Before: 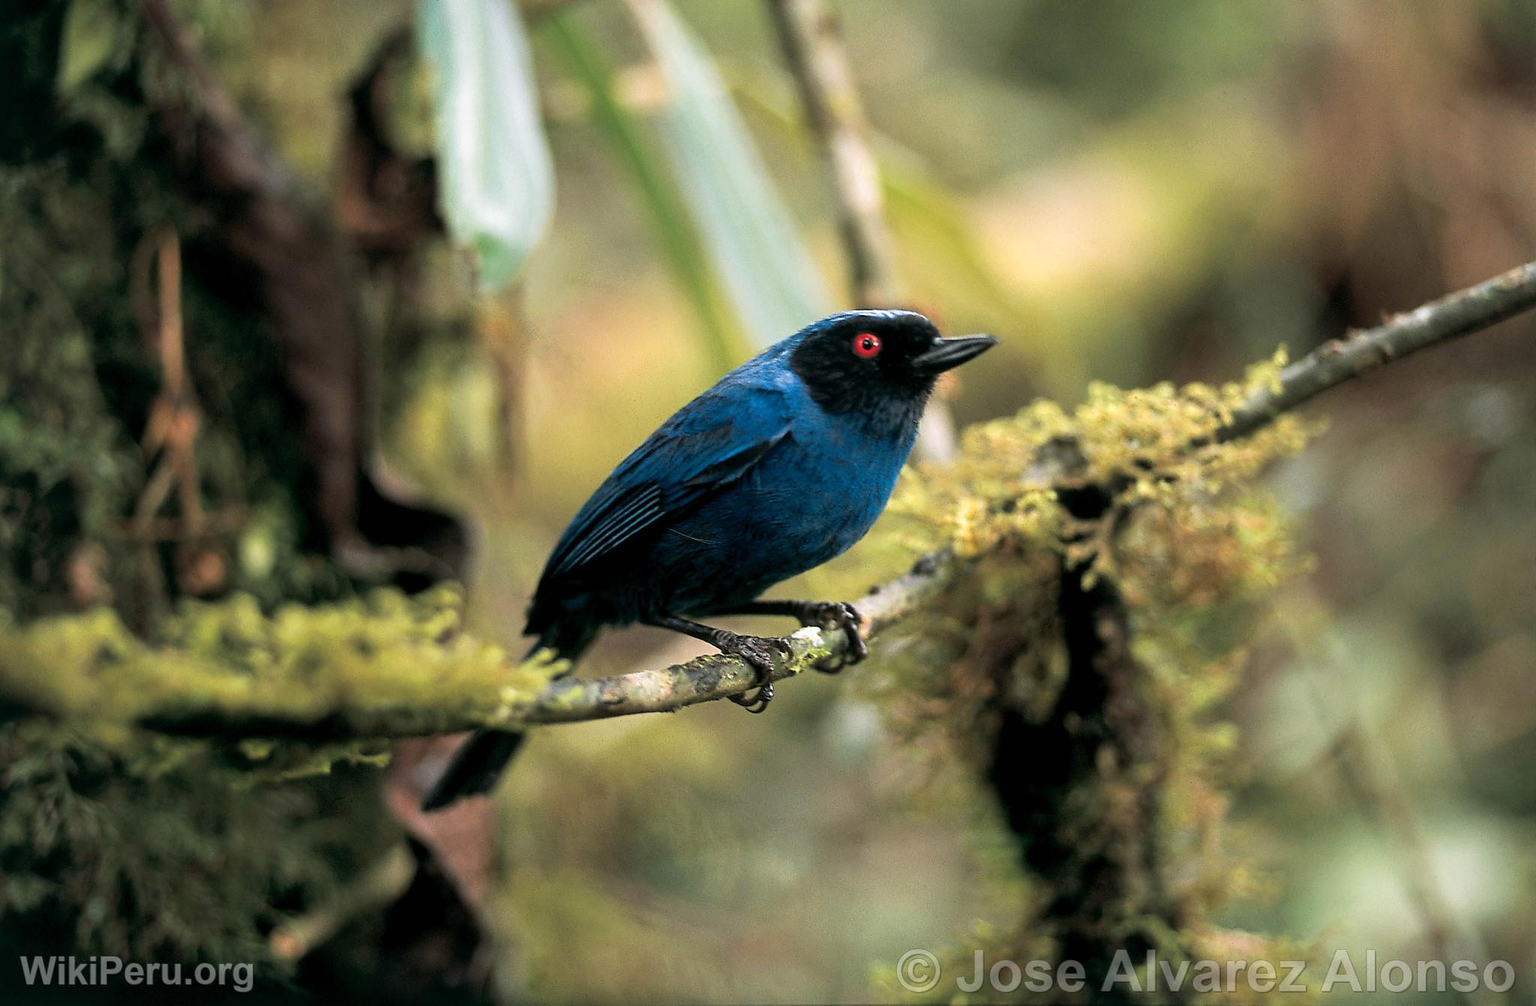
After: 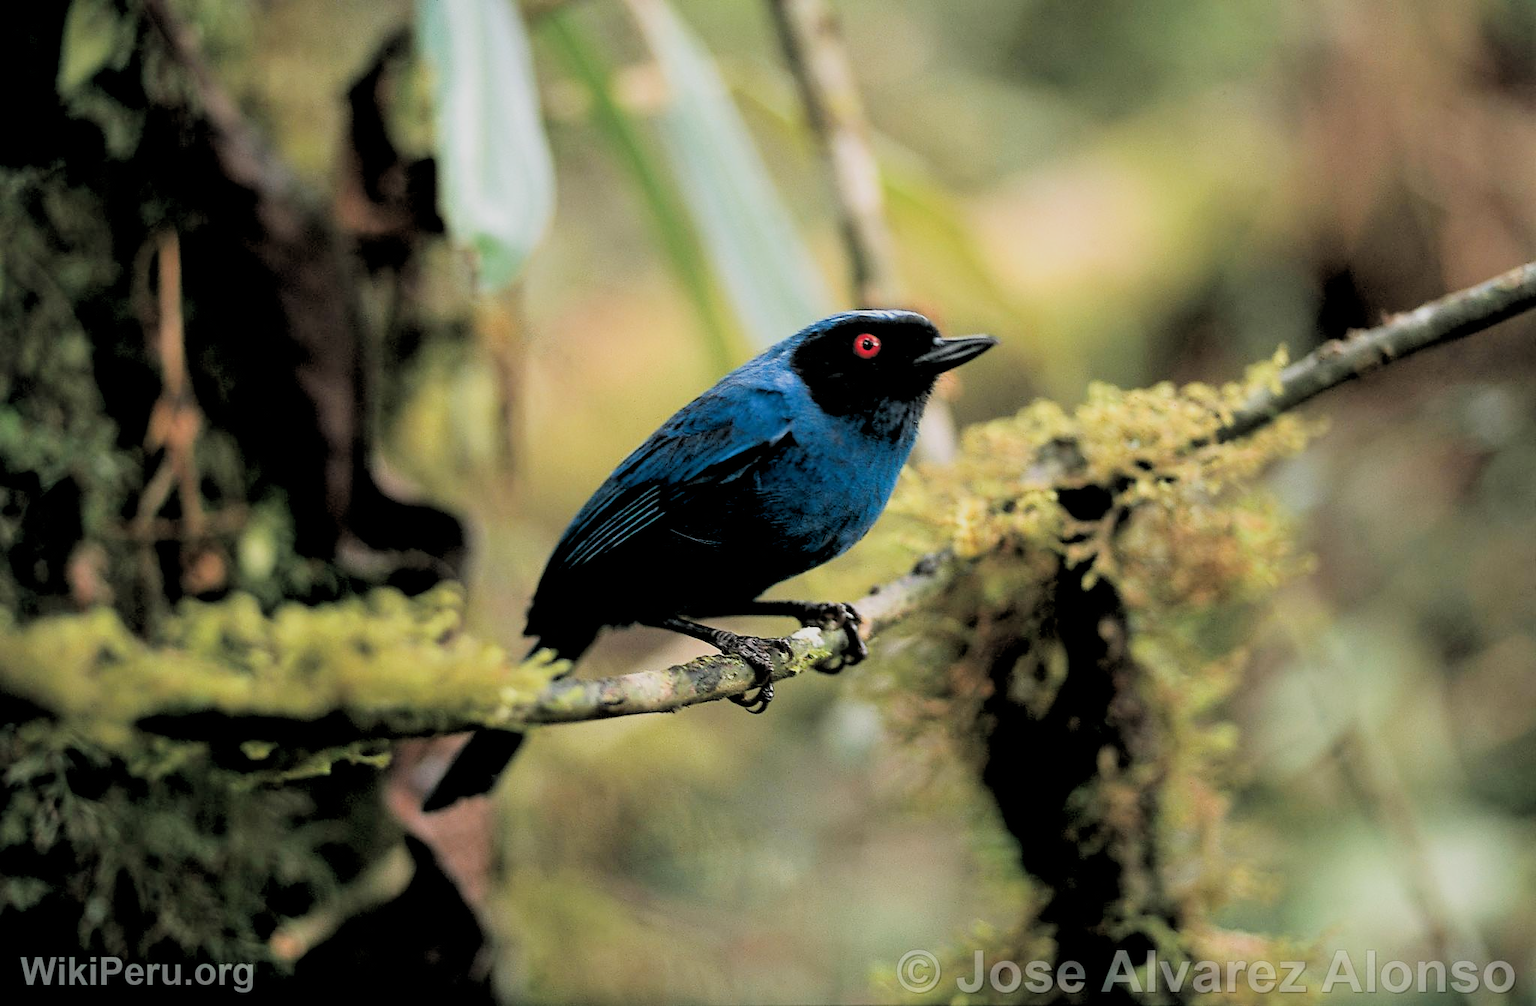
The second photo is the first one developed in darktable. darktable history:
rgb levels: levels [[0.013, 0.434, 0.89], [0, 0.5, 1], [0, 0.5, 1]]
filmic rgb: hardness 4.17
